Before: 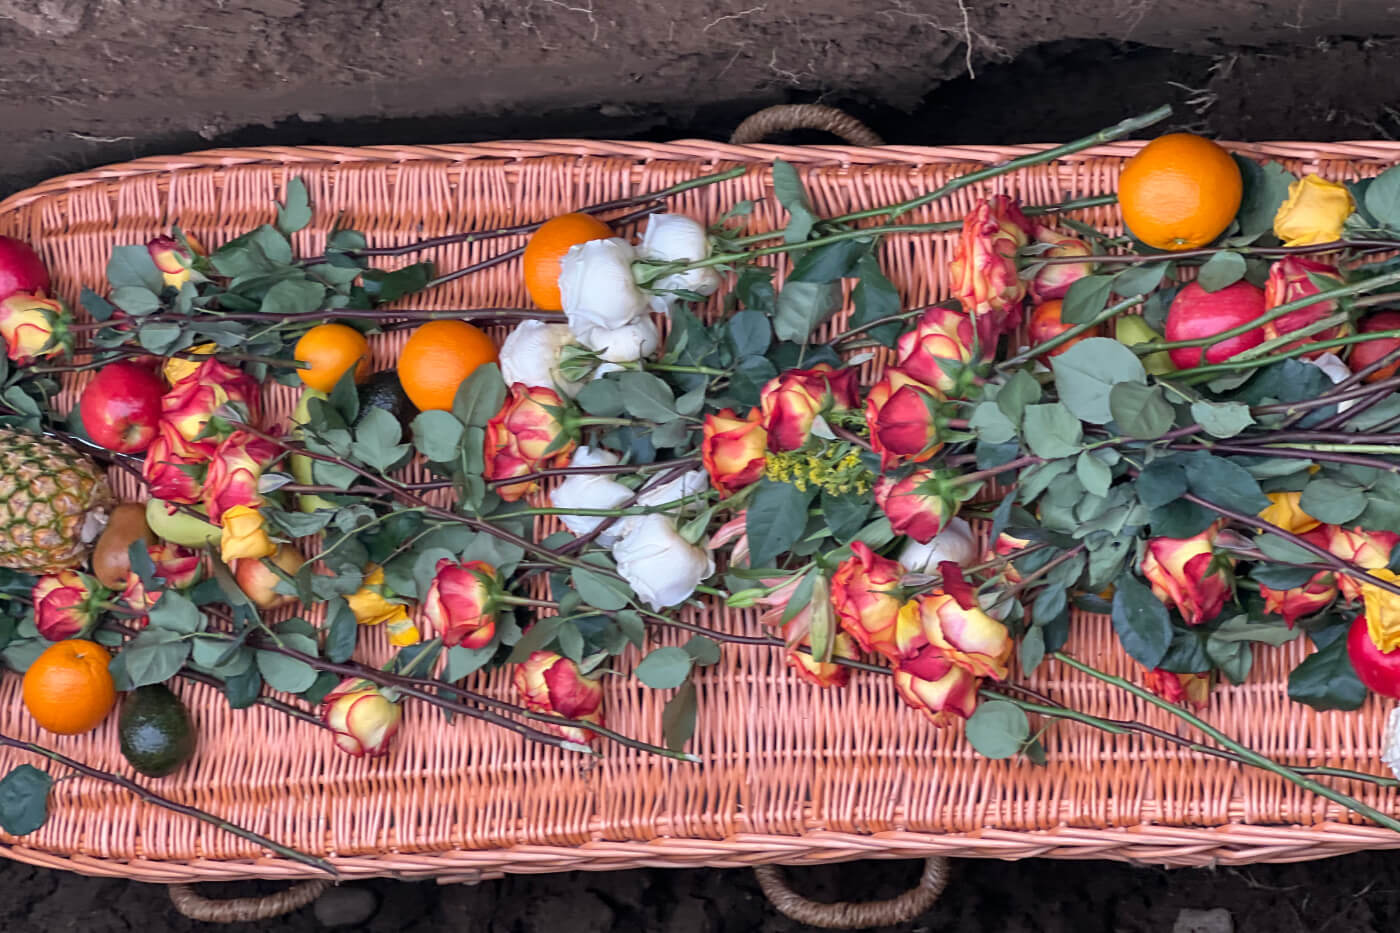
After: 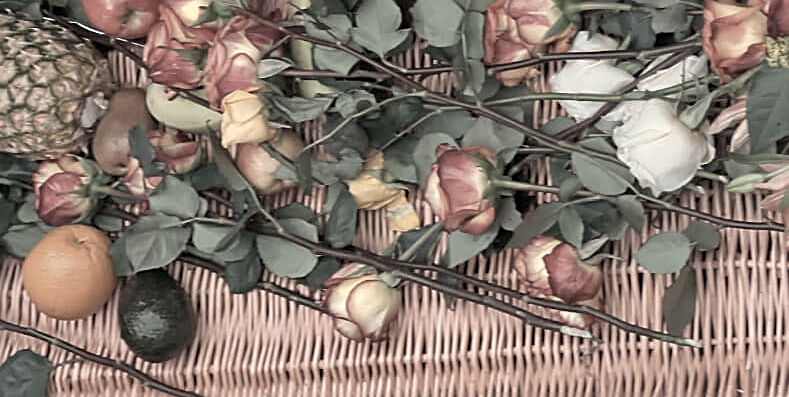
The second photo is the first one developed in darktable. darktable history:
sharpen: on, module defaults
color zones: curves: ch1 [(0, 0.153) (0.143, 0.15) (0.286, 0.151) (0.429, 0.152) (0.571, 0.152) (0.714, 0.151) (0.857, 0.151) (1, 0.153)]
white balance: red 1.08, blue 0.791
crop: top 44.483%, right 43.593%, bottom 12.892%
